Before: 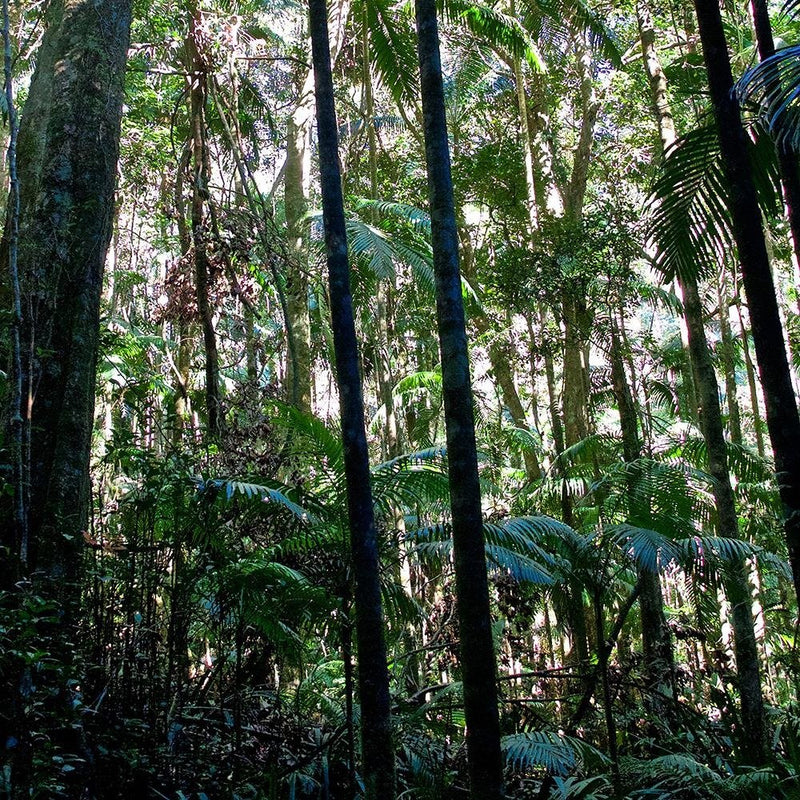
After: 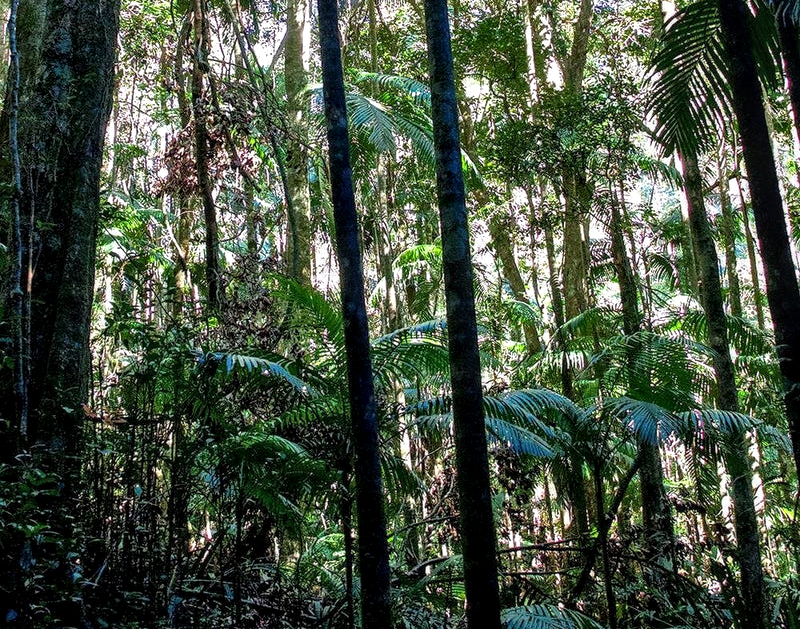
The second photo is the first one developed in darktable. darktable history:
levels: white 90.68%, levels [0, 0.476, 0.951]
crop and rotate: top 15.943%, bottom 5.415%
color calibration: illuminant same as pipeline (D50), adaptation XYZ, x 0.345, y 0.358, temperature 5020.13 K
local contrast: highlights 34%, detail 135%
